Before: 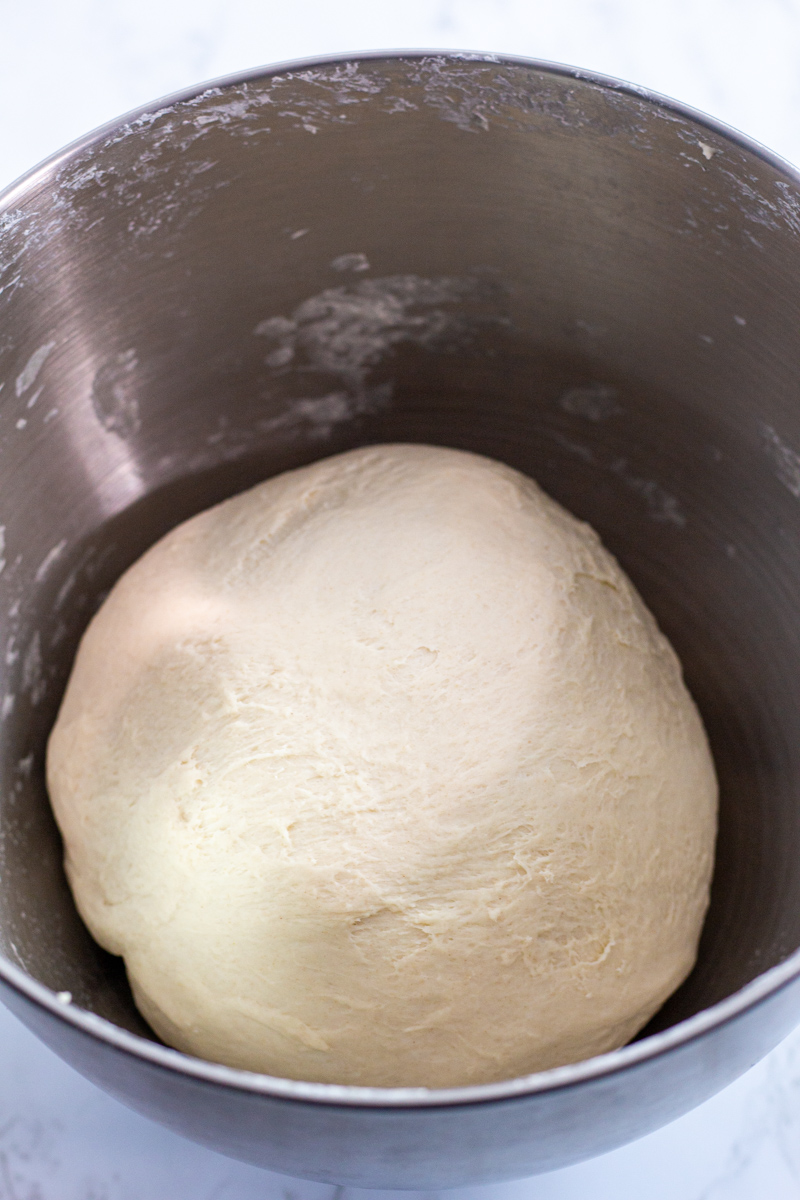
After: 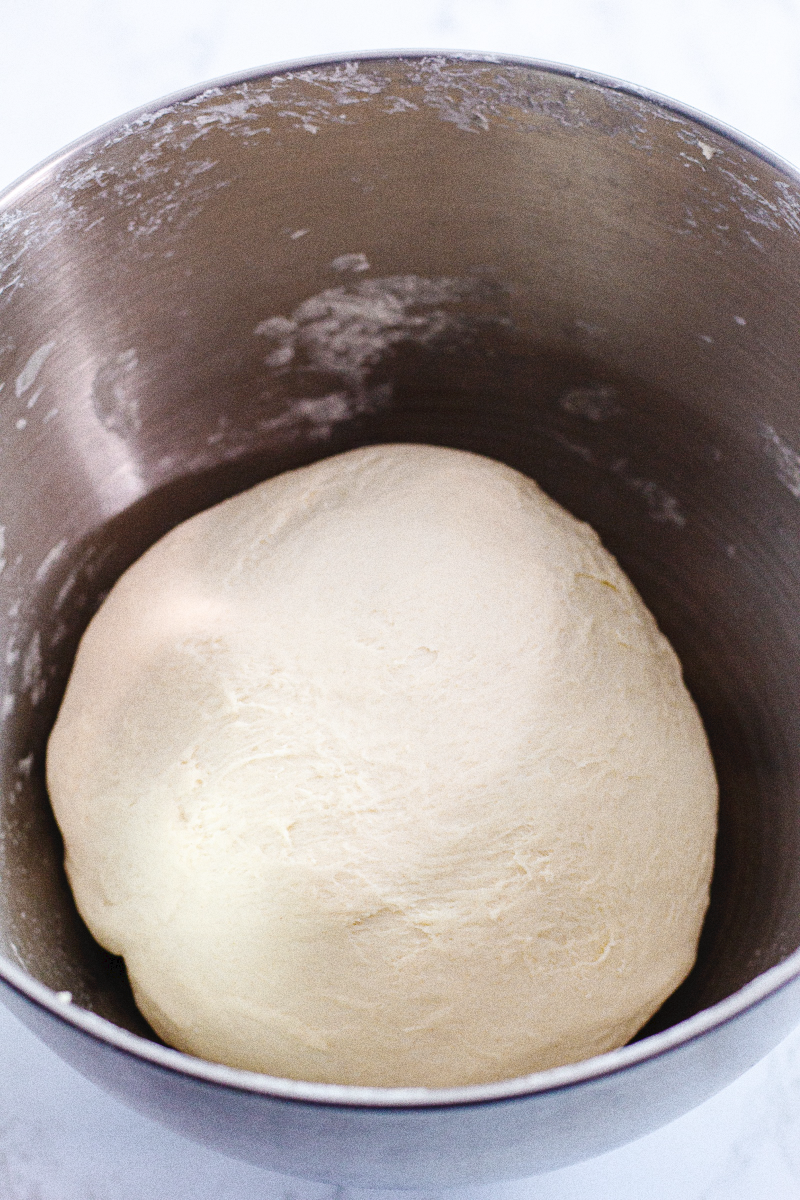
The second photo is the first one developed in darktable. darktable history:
tone curve: curves: ch0 [(0, 0) (0.003, 0.034) (0.011, 0.038) (0.025, 0.046) (0.044, 0.054) (0.069, 0.06) (0.1, 0.079) (0.136, 0.114) (0.177, 0.151) (0.224, 0.213) (0.277, 0.293) (0.335, 0.385) (0.399, 0.482) (0.468, 0.578) (0.543, 0.655) (0.623, 0.724) (0.709, 0.786) (0.801, 0.854) (0.898, 0.922) (1, 1)], preserve colors none
grain: coarseness 11.82 ISO, strength 36.67%, mid-tones bias 74.17%
